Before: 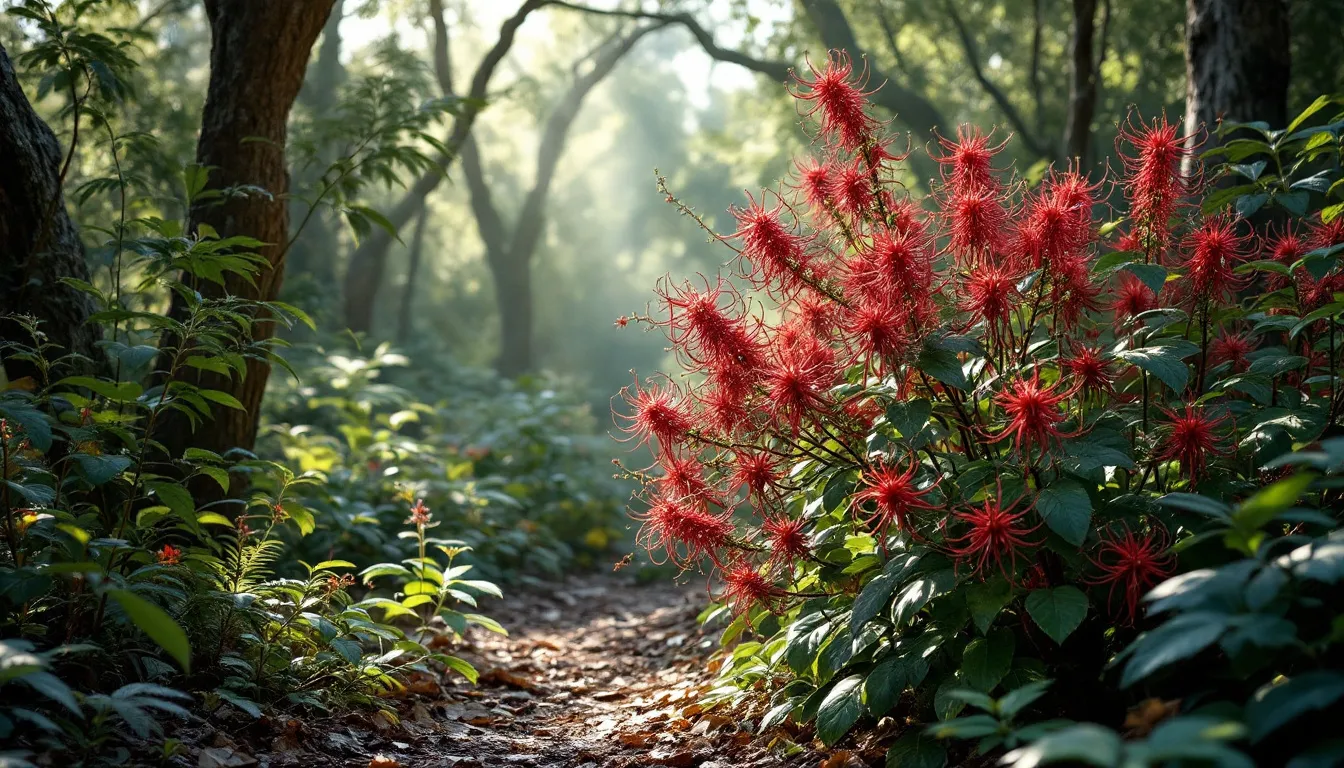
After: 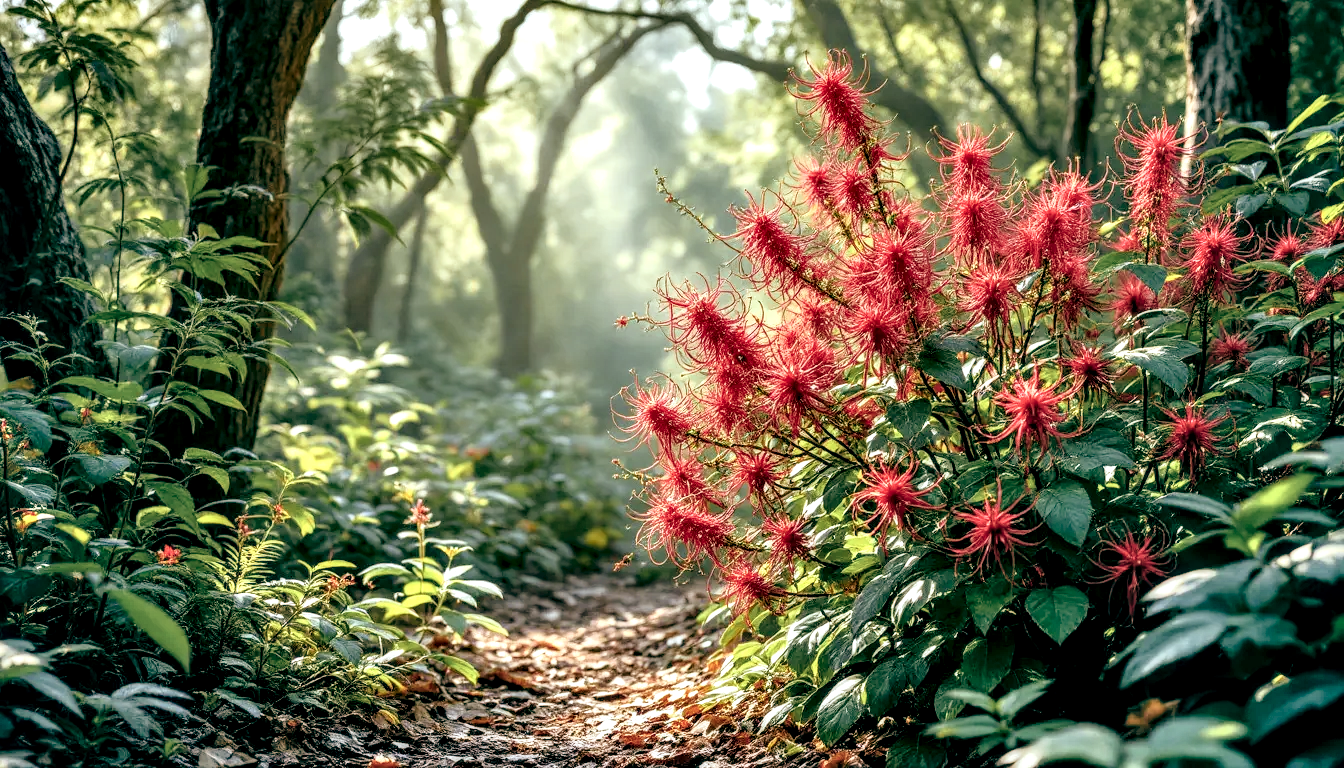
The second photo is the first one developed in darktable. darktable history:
color zones: curves: ch0 [(0.224, 0.526) (0.75, 0.5)]; ch1 [(0.055, 0.526) (0.224, 0.761) (0.377, 0.526) (0.75, 0.5)]
zone system: zone [-1, 0.206, 0.358, 0.477, 0.561, 0.661, 0.752, 0.823, 0.884, -1 ×16]
shadows and highlights: shadows 43.71, white point adjustment -1.46, soften with gaussian
local contrast: highlights 65%, shadows 54%, detail 169%, midtone range 0.514
color balance: lift [1, 0.994, 1.002, 1.006], gamma [0.957, 1.081, 1.016, 0.919], gain [0.97, 0.972, 1.01, 1.028], input saturation 91.06%, output saturation 79.8%
